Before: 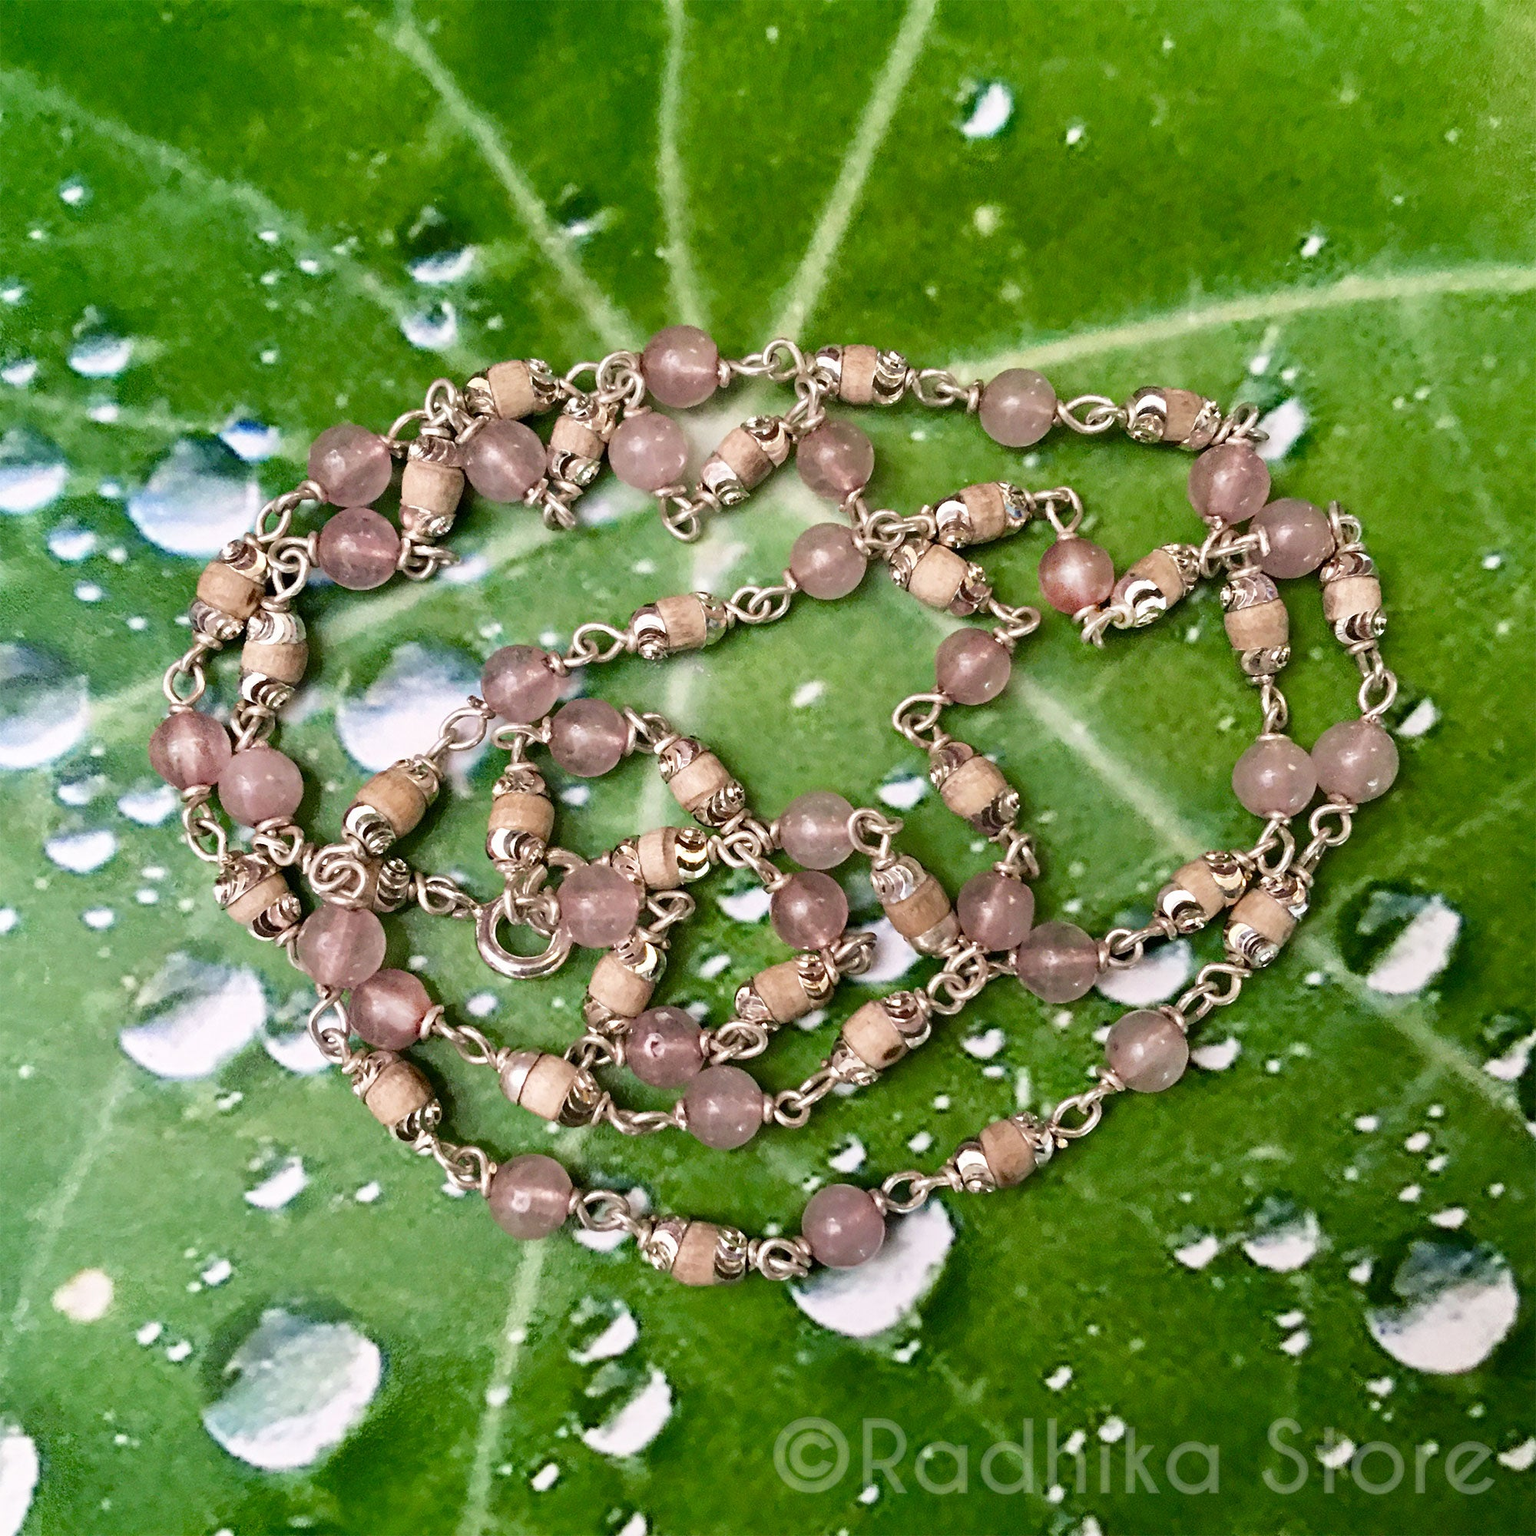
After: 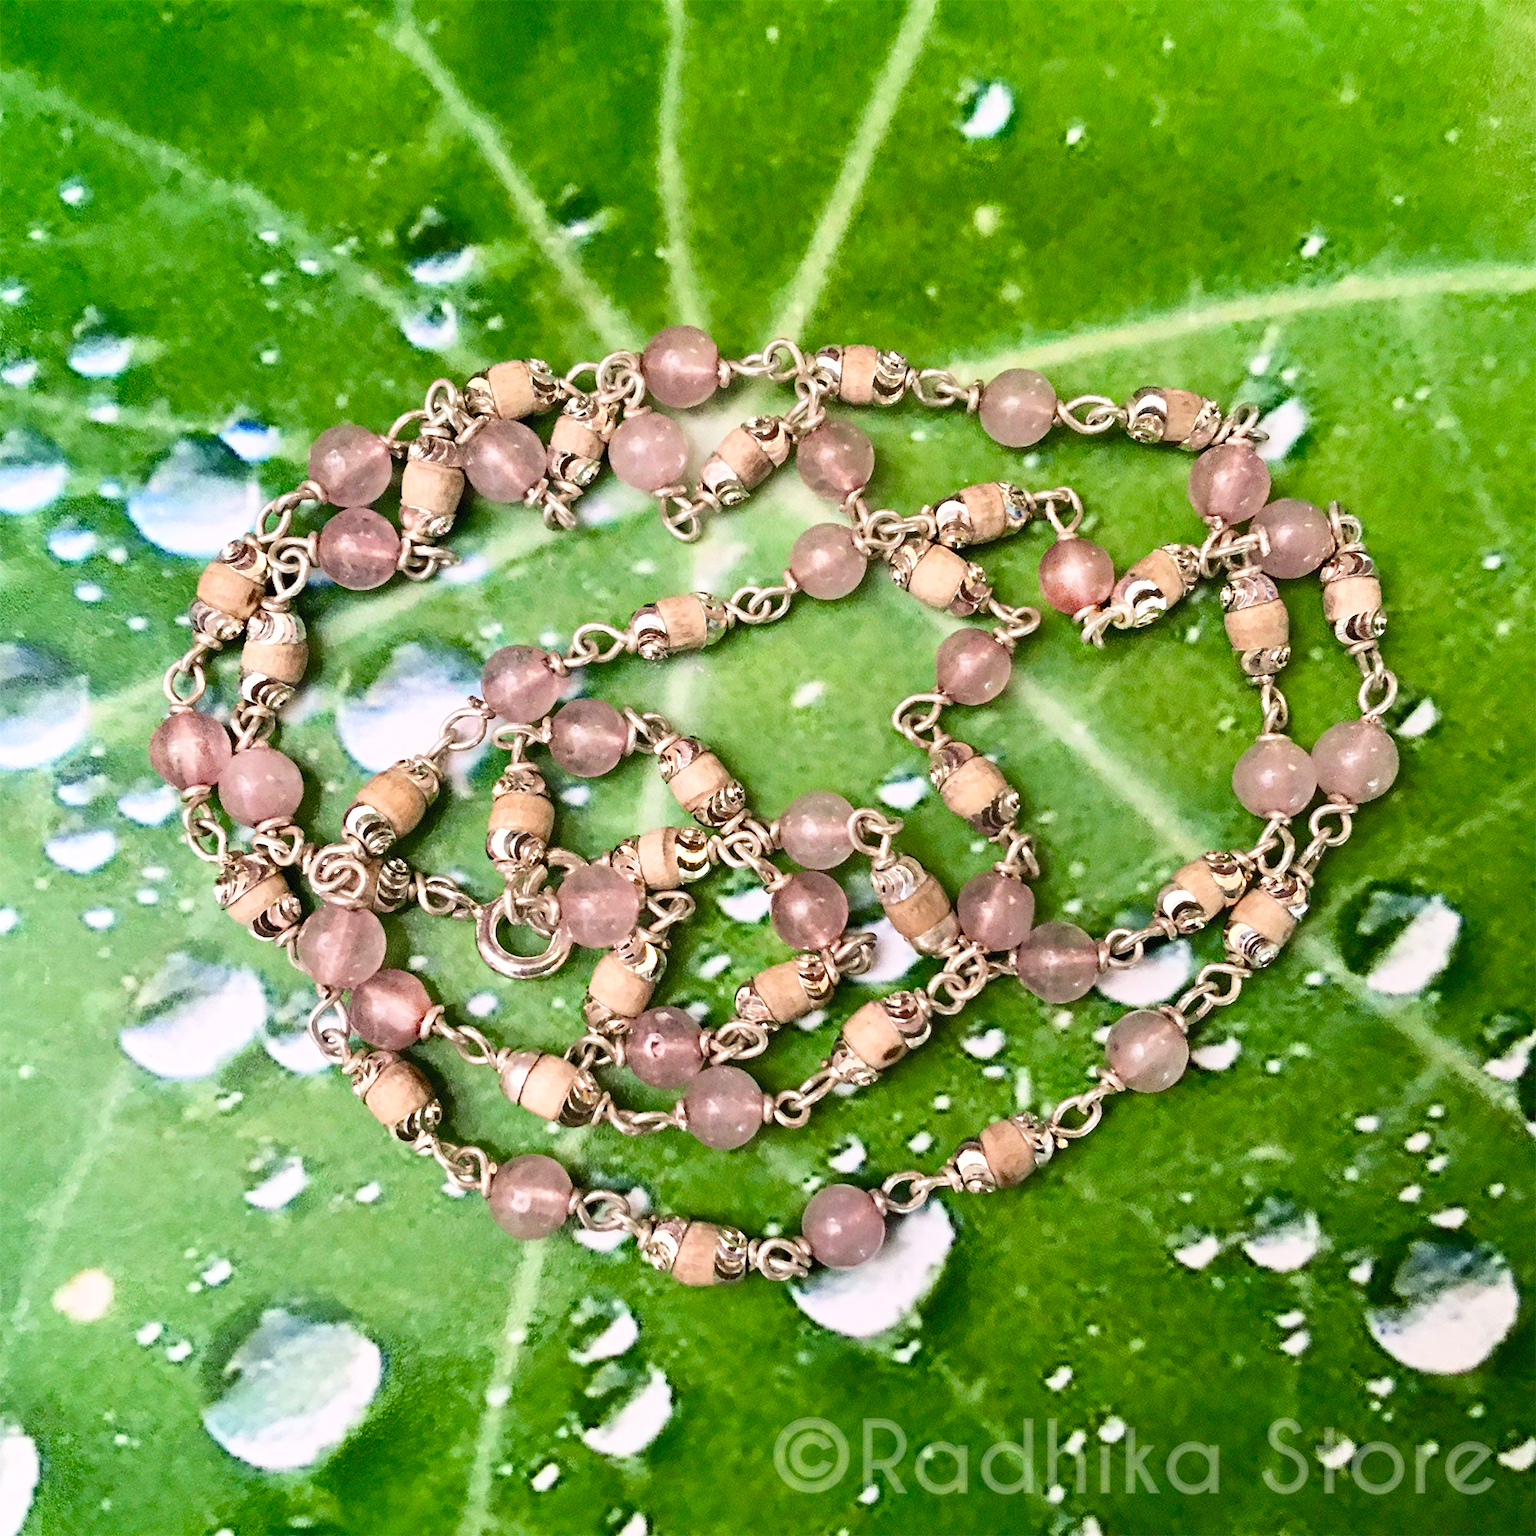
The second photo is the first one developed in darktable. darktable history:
white balance: emerald 1
contrast brightness saturation: contrast 0.2, brightness 0.16, saturation 0.22
